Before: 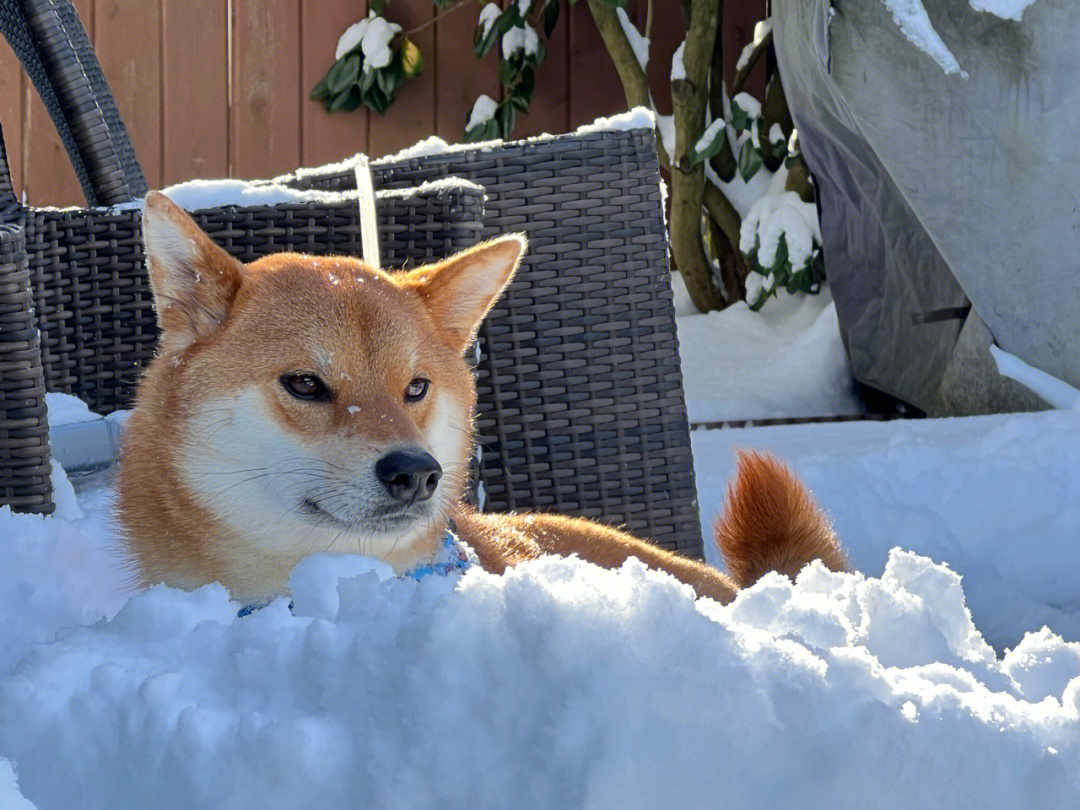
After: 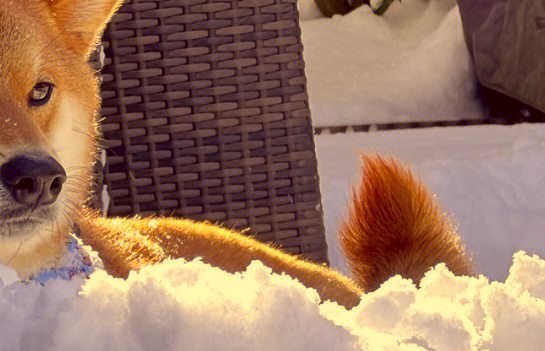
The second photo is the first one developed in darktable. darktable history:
color correction: highlights a* 9.96, highlights b* 39.01, shadows a* 14.55, shadows b* 3.43
crop: left 34.88%, top 36.655%, right 14.65%, bottom 20.003%
